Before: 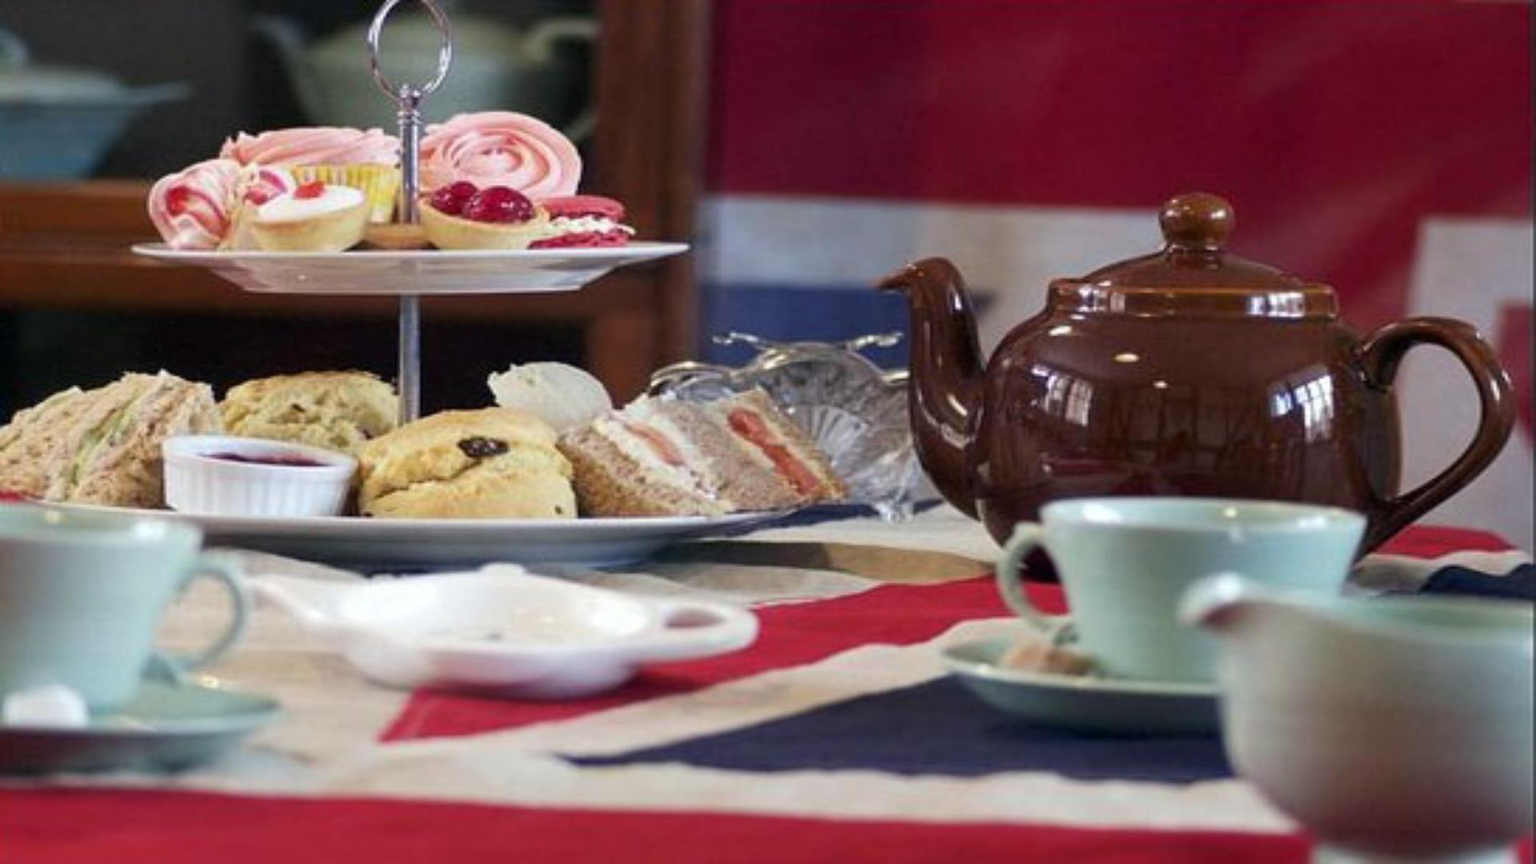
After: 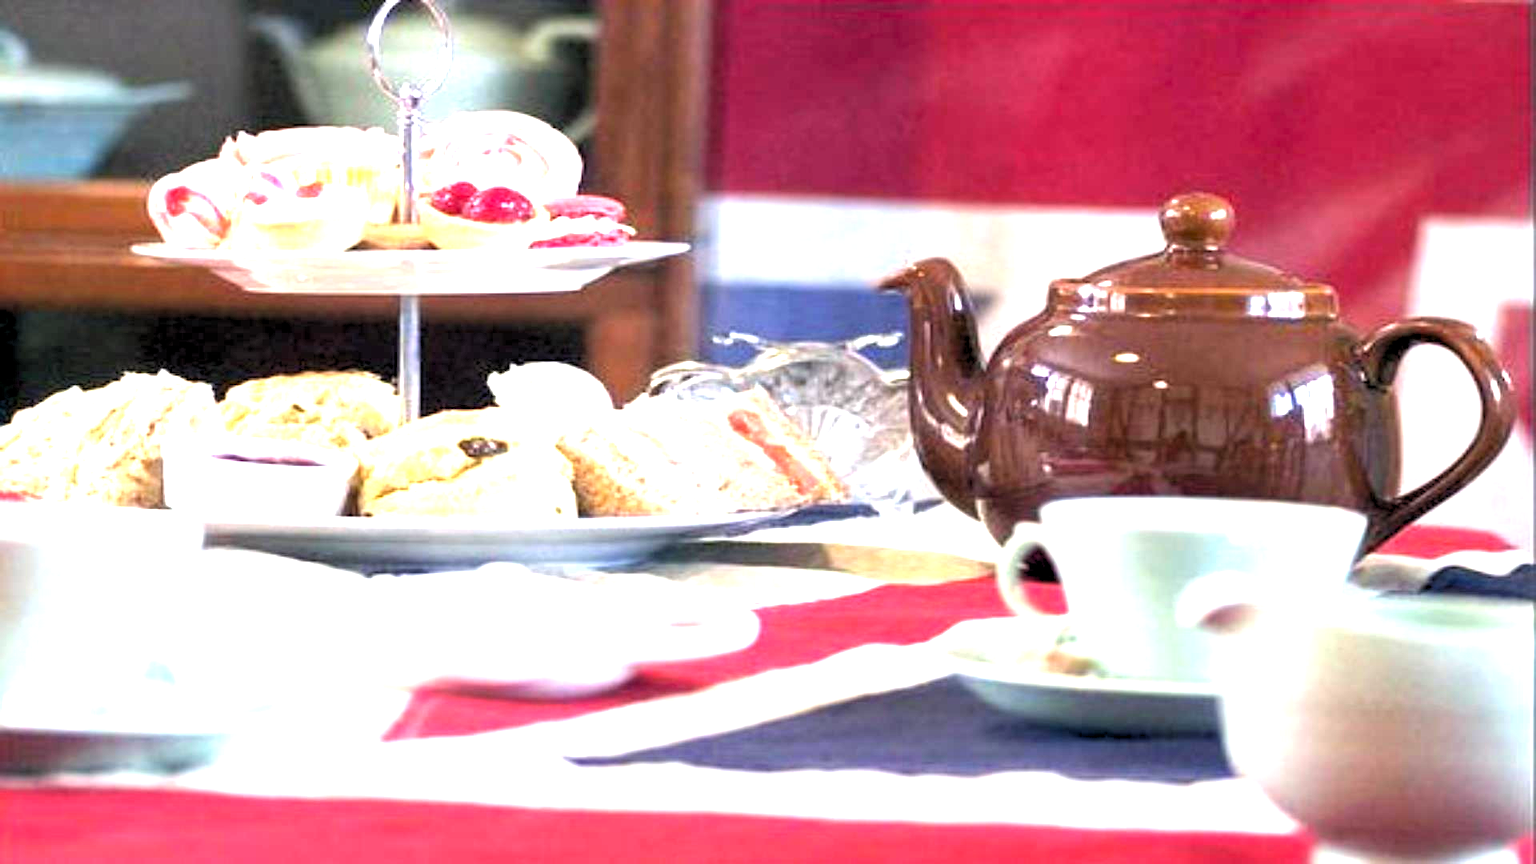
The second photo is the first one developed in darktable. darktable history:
local contrast: mode bilateral grid, contrast 10, coarseness 25, detail 115%, midtone range 0.2
tone equalizer: on, module defaults
exposure: black level correction 0, exposure 2 EV, compensate highlight preservation false
rgb levels: levels [[0.01, 0.419, 0.839], [0, 0.5, 1], [0, 0.5, 1]]
